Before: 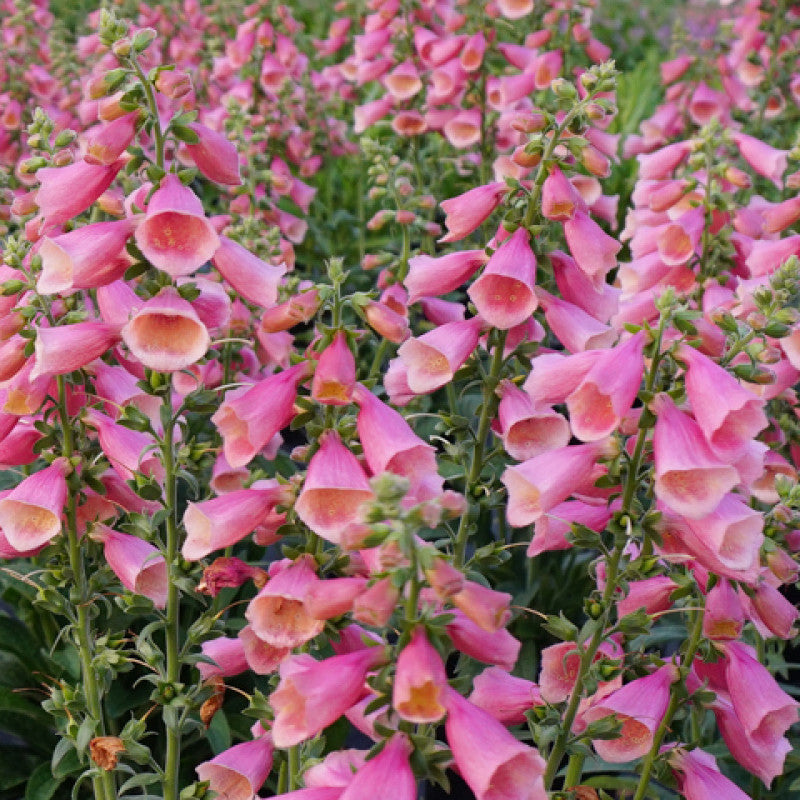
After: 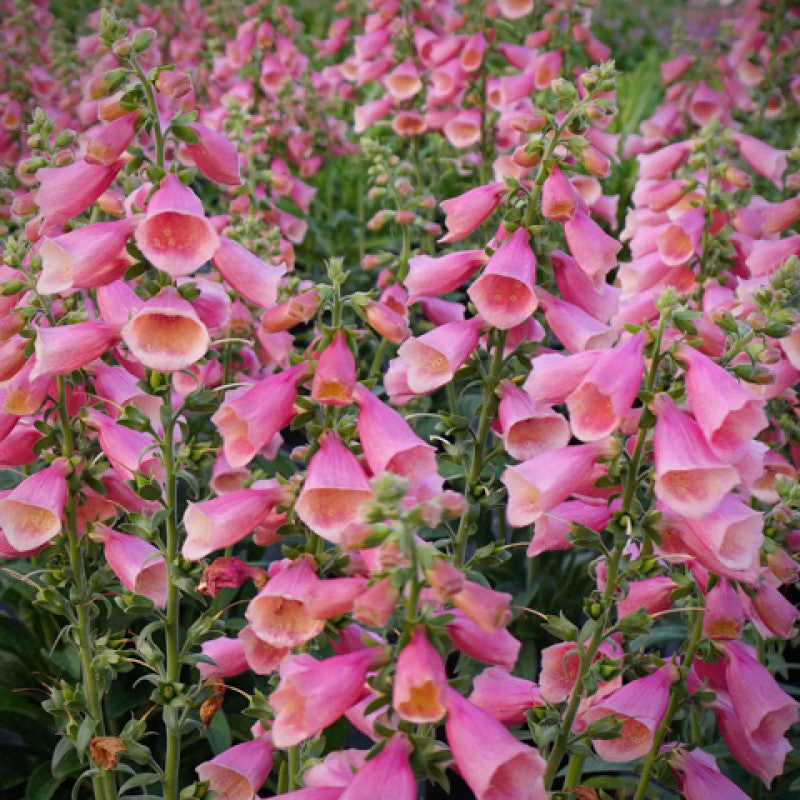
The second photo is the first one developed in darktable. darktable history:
vignetting: fall-off radius 60.12%, brightness -0.572, saturation 0.003, automatic ratio true, unbound false
